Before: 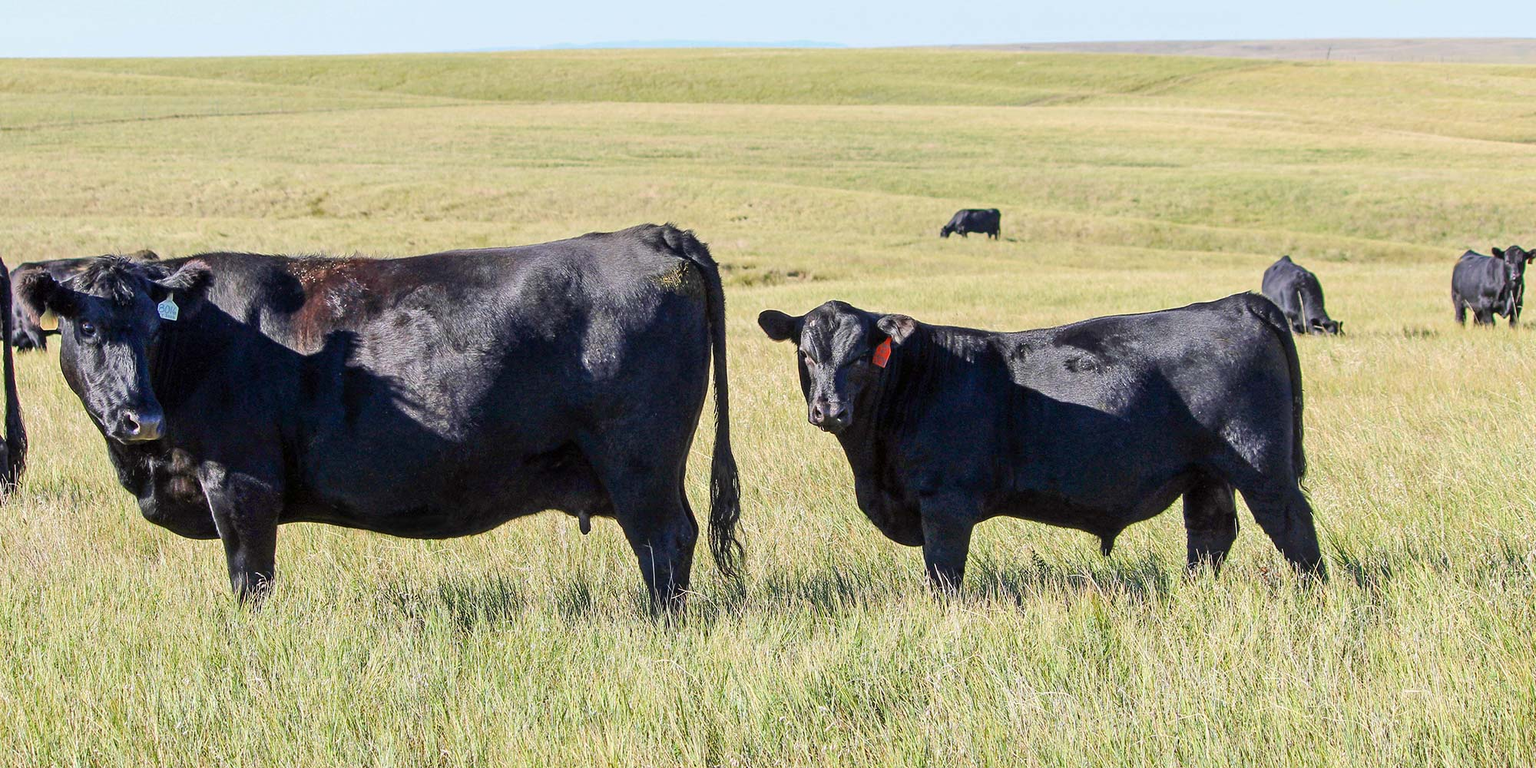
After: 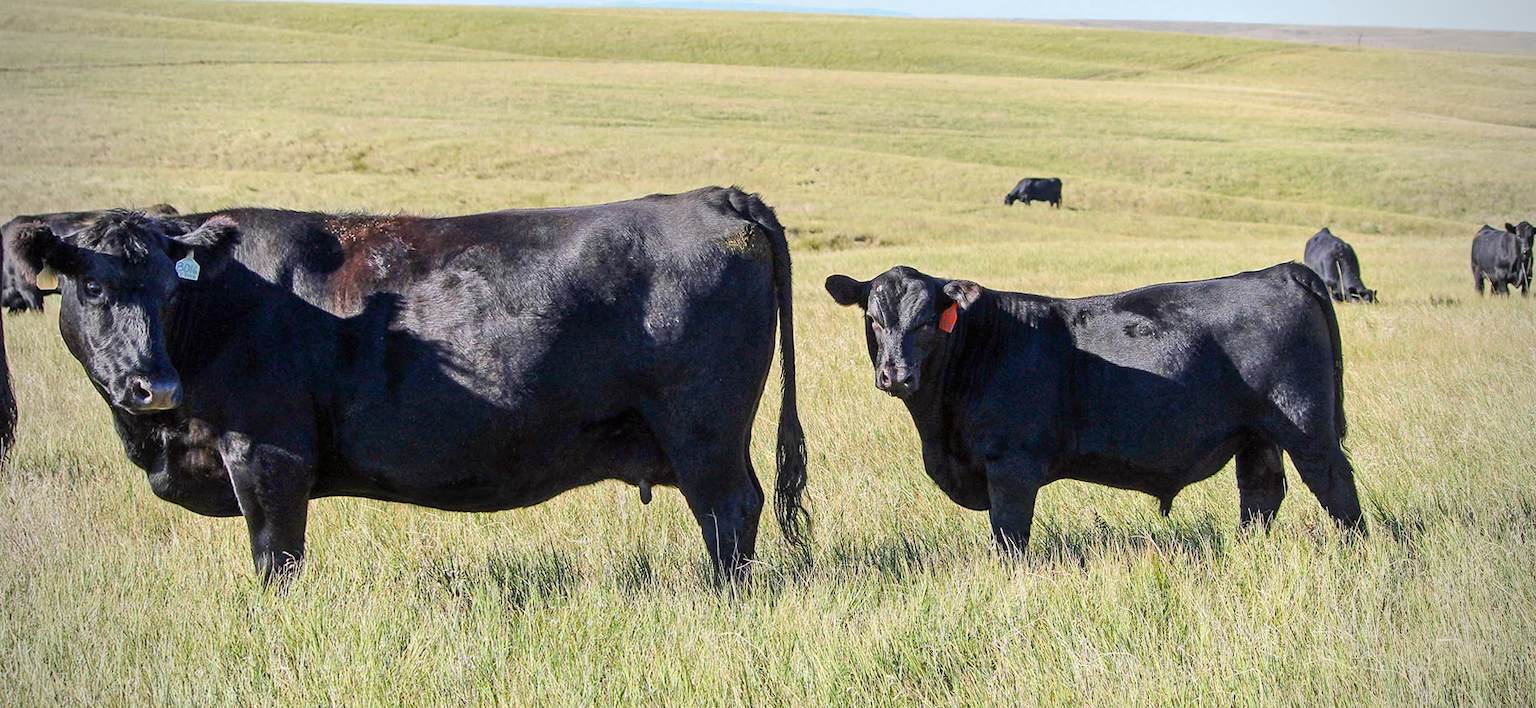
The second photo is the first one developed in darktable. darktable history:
rotate and perspective: rotation -0.013°, lens shift (vertical) -0.027, lens shift (horizontal) 0.178, crop left 0.016, crop right 0.989, crop top 0.082, crop bottom 0.918
vignetting: fall-off start 74.49%, fall-off radius 65.9%, brightness -0.628, saturation -0.68
